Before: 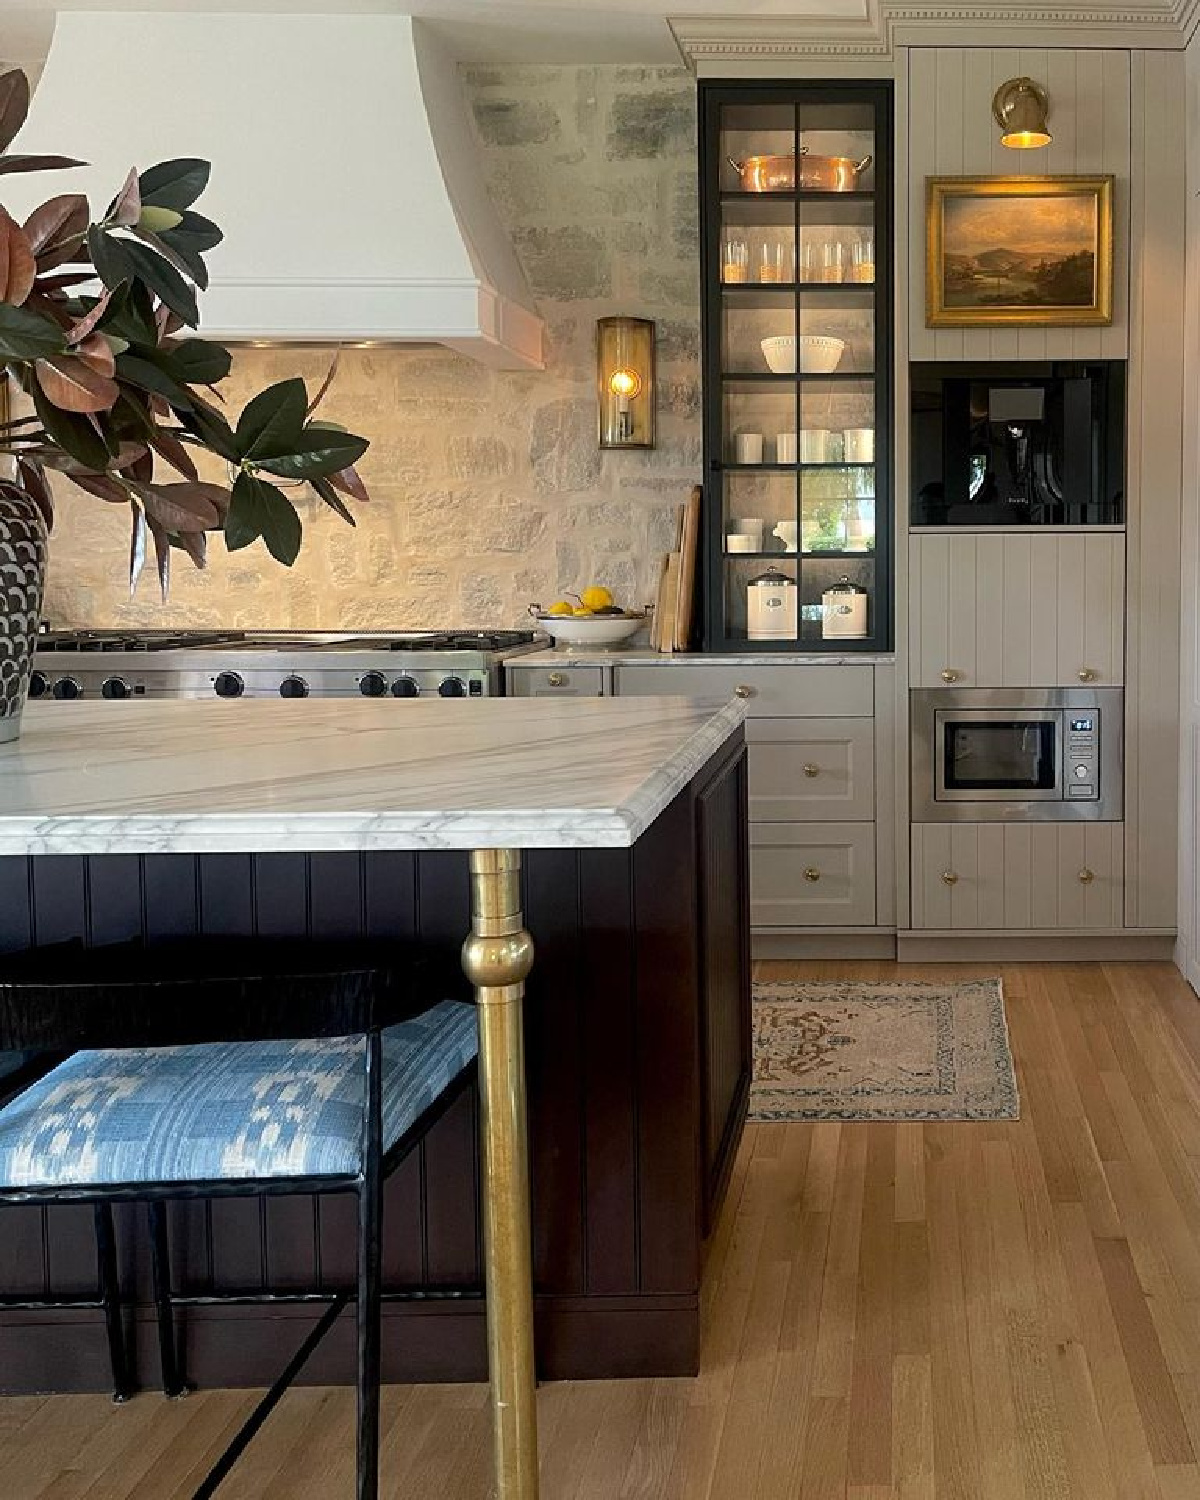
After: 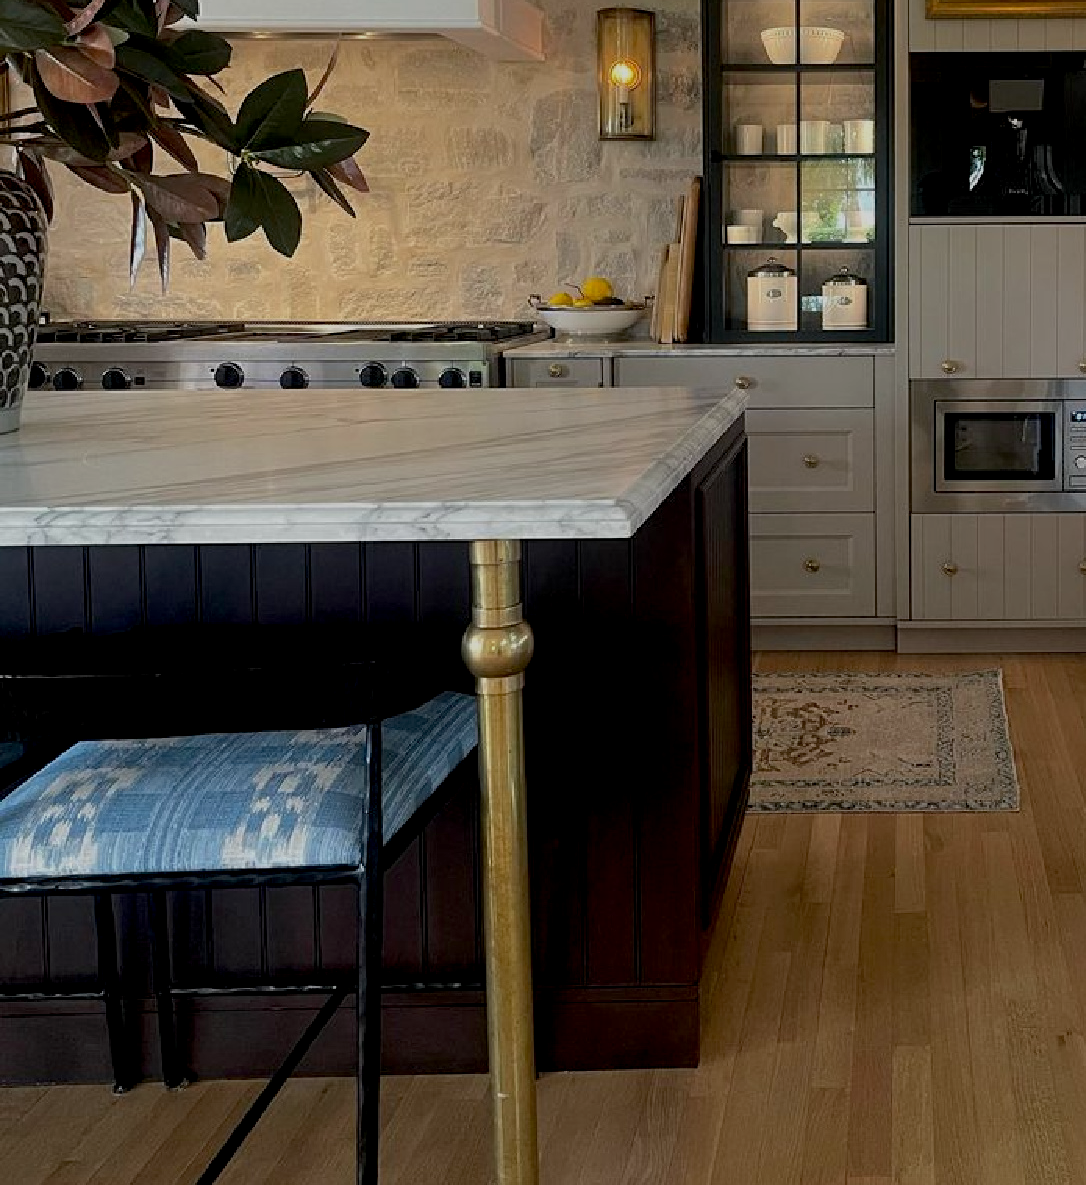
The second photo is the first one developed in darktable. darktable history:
exposure: black level correction 0.009, exposure -0.622 EV, compensate highlight preservation false
crop: top 20.658%, right 9.468%, bottom 0.298%
